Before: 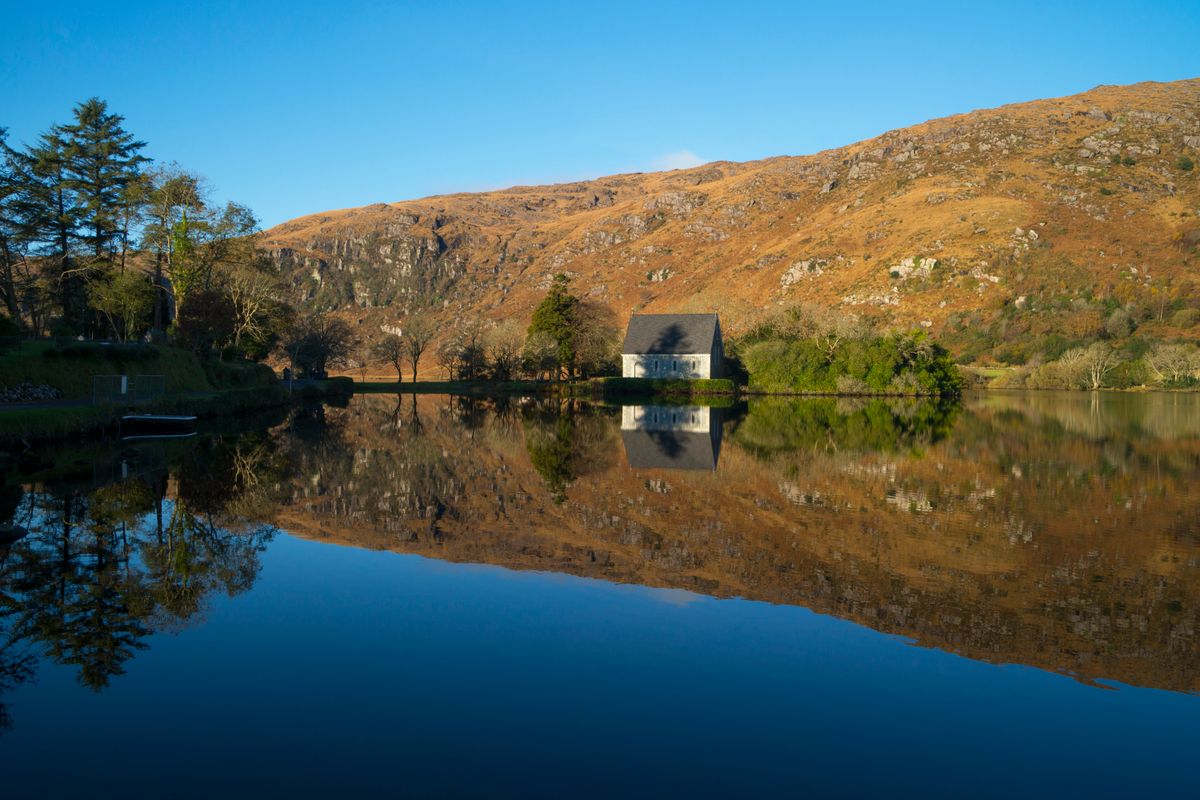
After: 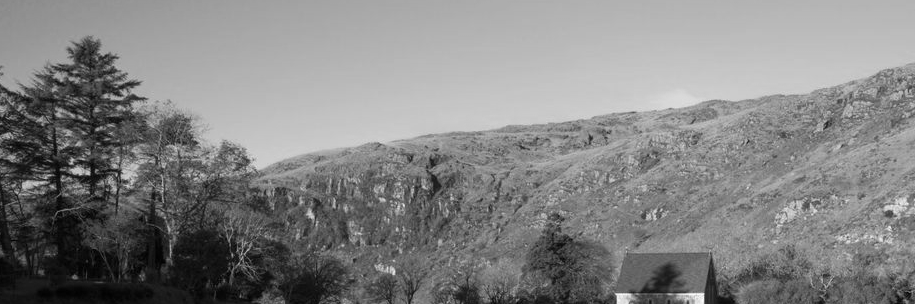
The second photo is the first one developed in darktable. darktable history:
monochrome: on, module defaults
crop: left 0.579%, top 7.627%, right 23.167%, bottom 54.275%
white balance: red 0.974, blue 1.044
